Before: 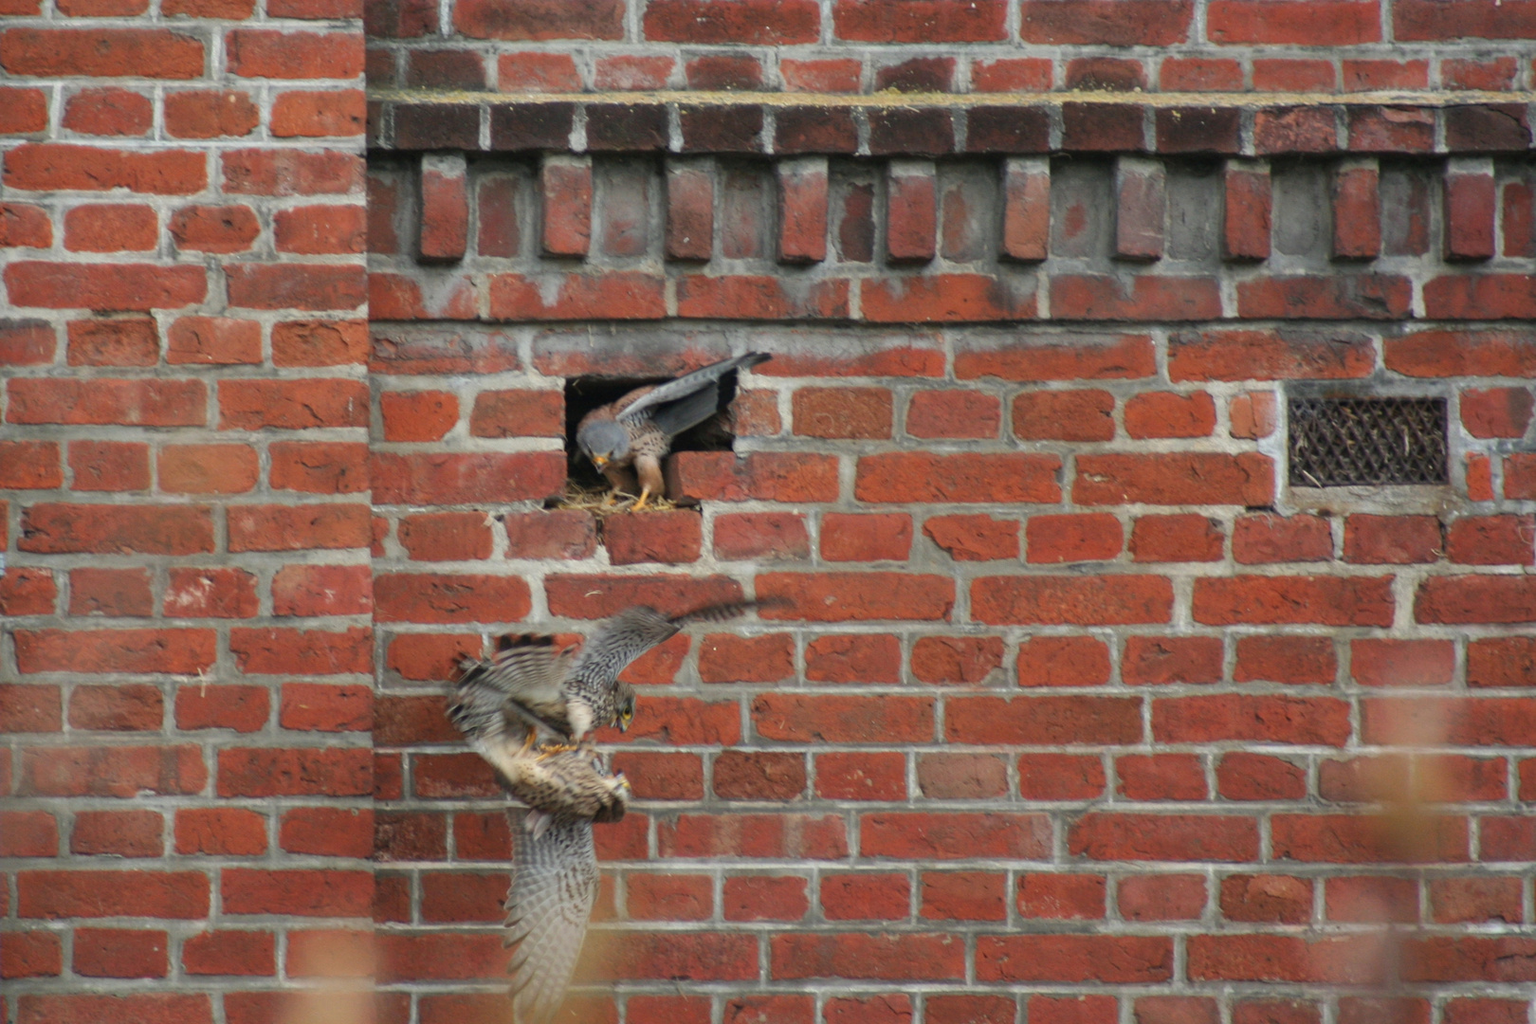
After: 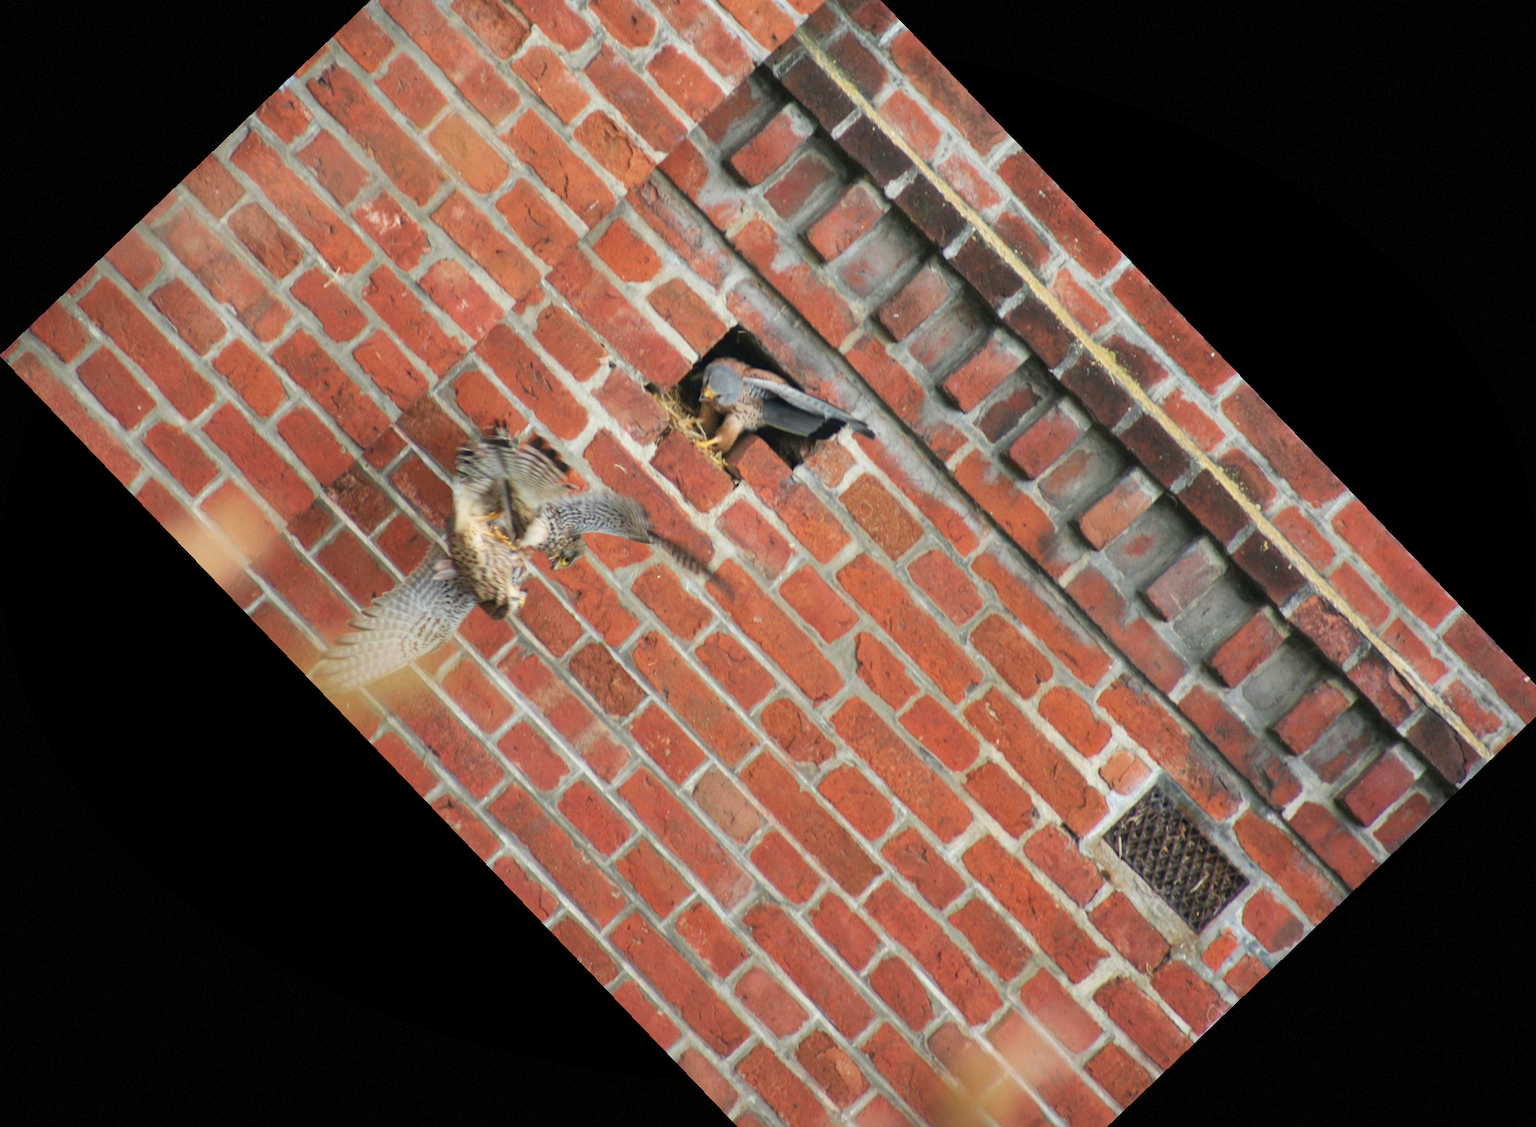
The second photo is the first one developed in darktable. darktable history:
base curve: curves: ch0 [(0, 0) (0.204, 0.334) (0.55, 0.733) (1, 1)], preserve colors none
crop and rotate: angle -46.26°, top 16.234%, right 0.912%, bottom 11.704%
vignetting: fall-off start 100%, brightness -0.406, saturation -0.3, width/height ratio 1.324, dithering 8-bit output, unbound false
velvia: on, module defaults
